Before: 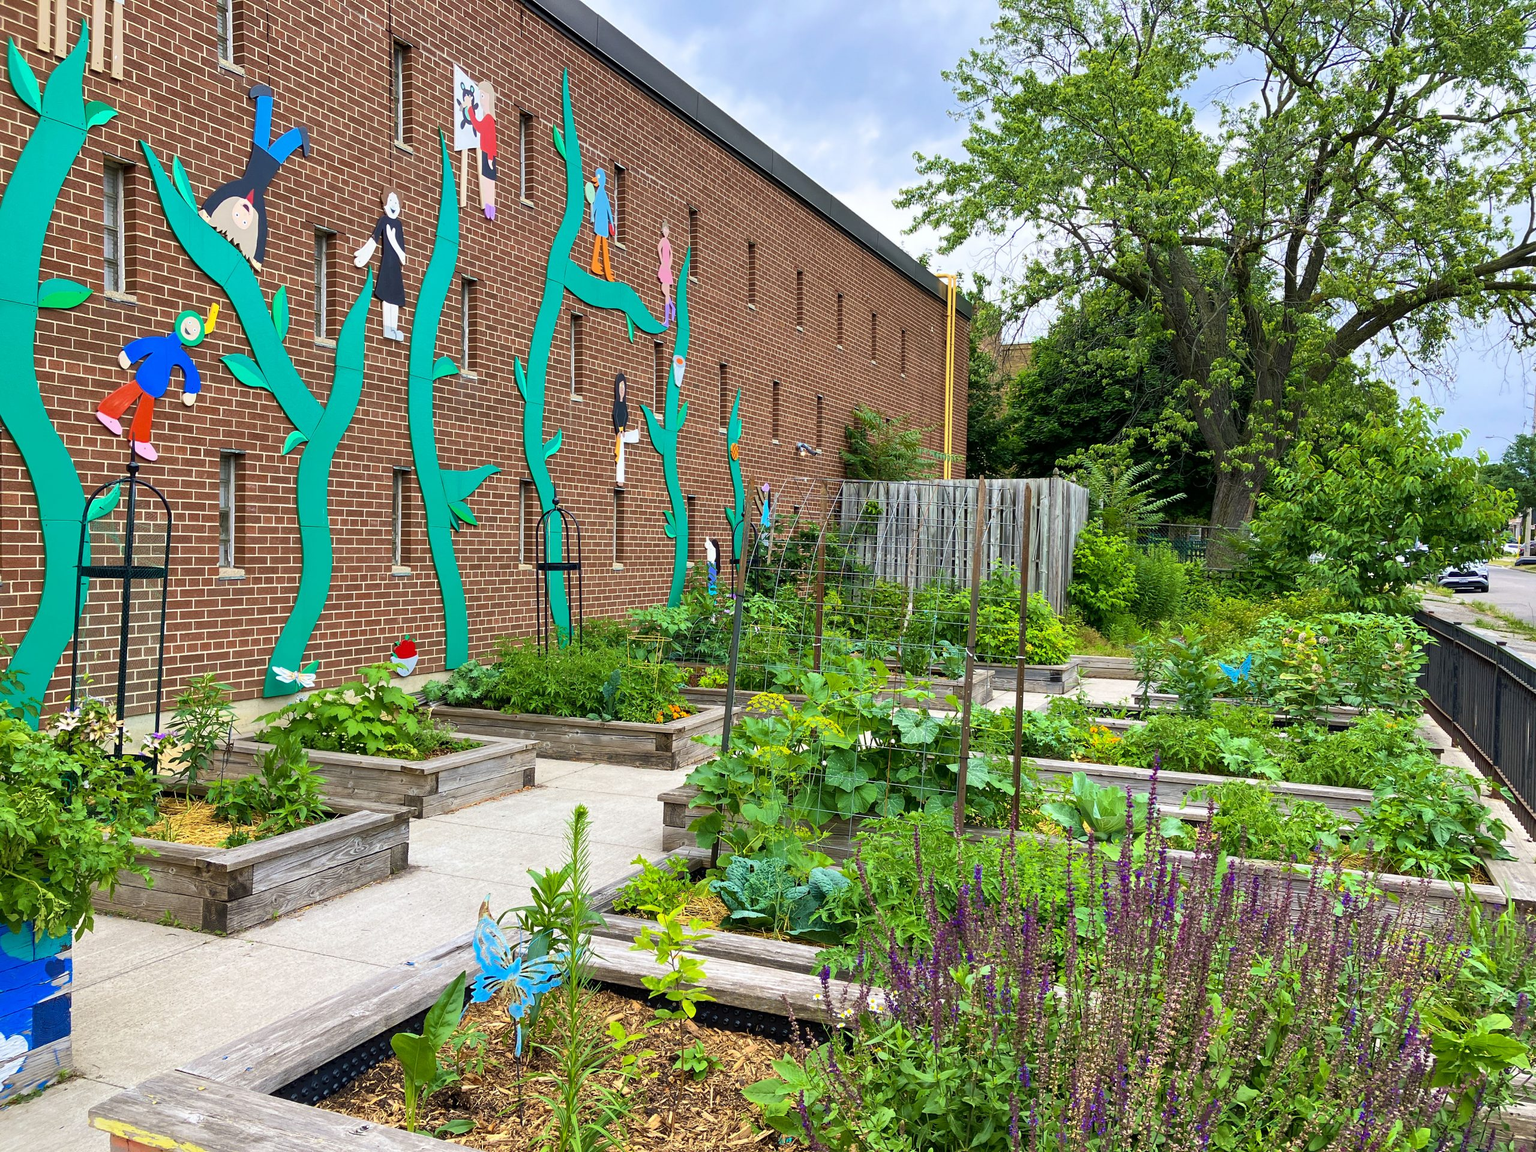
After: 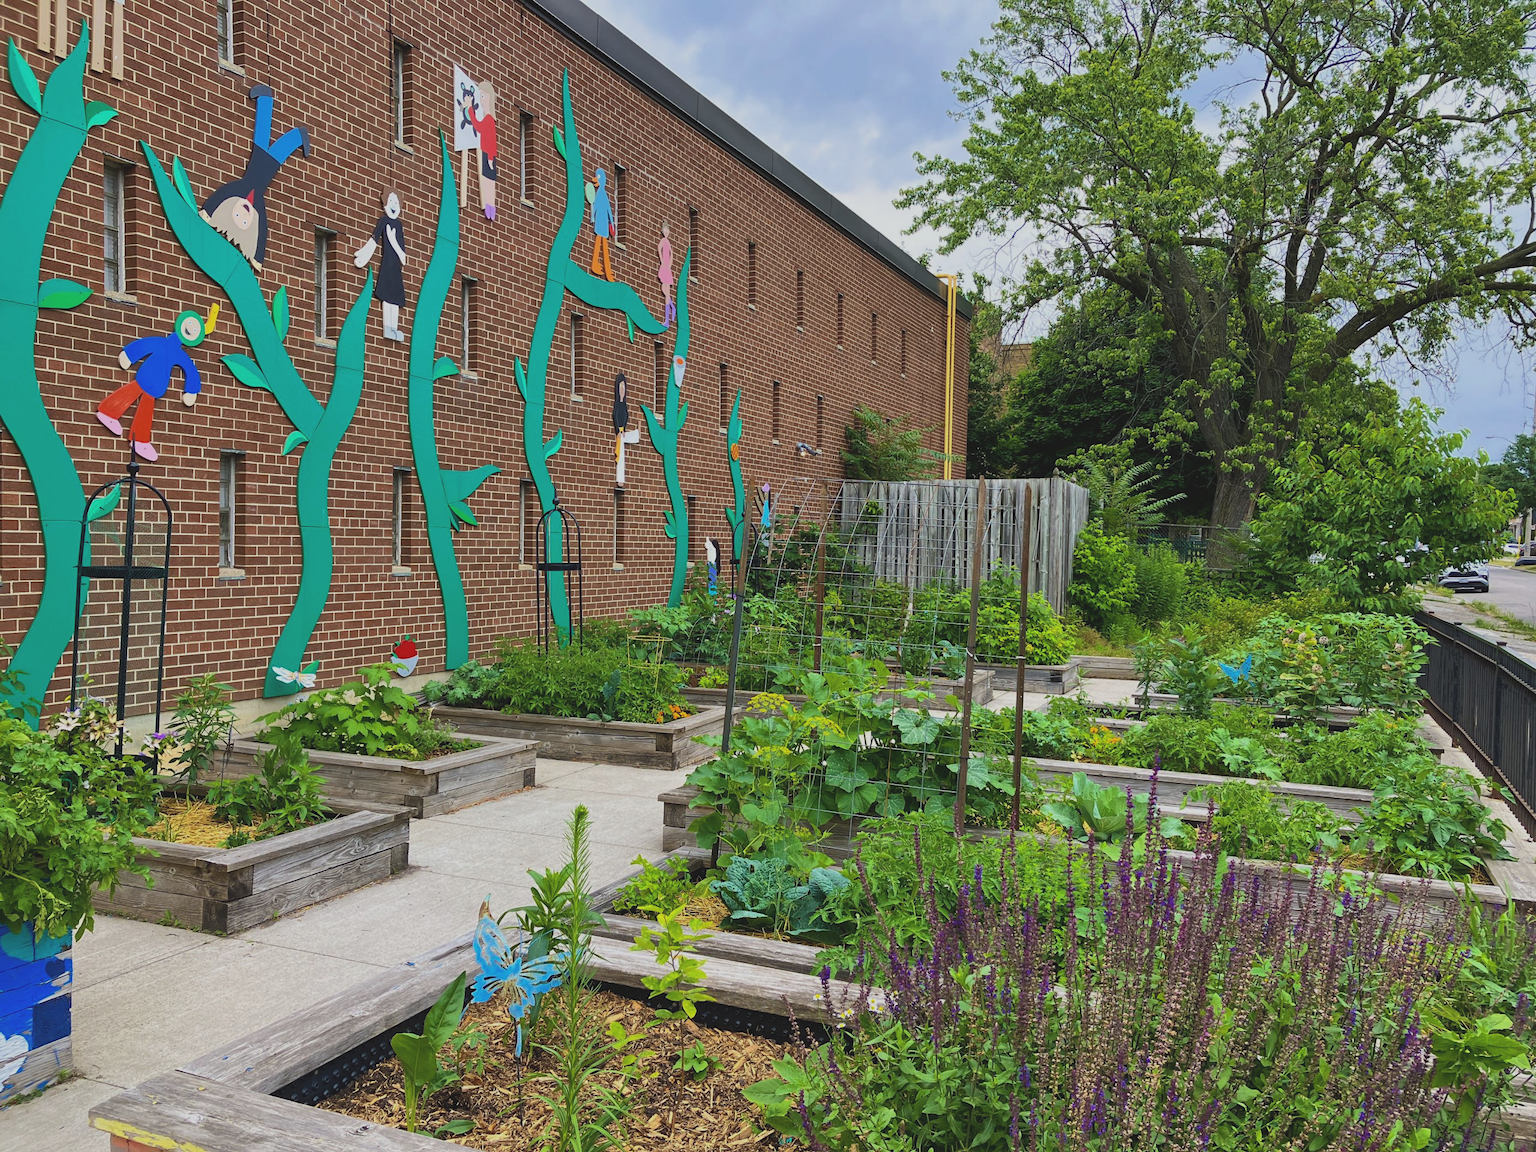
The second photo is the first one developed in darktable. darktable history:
exposure: black level correction -0.015, exposure -0.537 EV, compensate highlight preservation false
